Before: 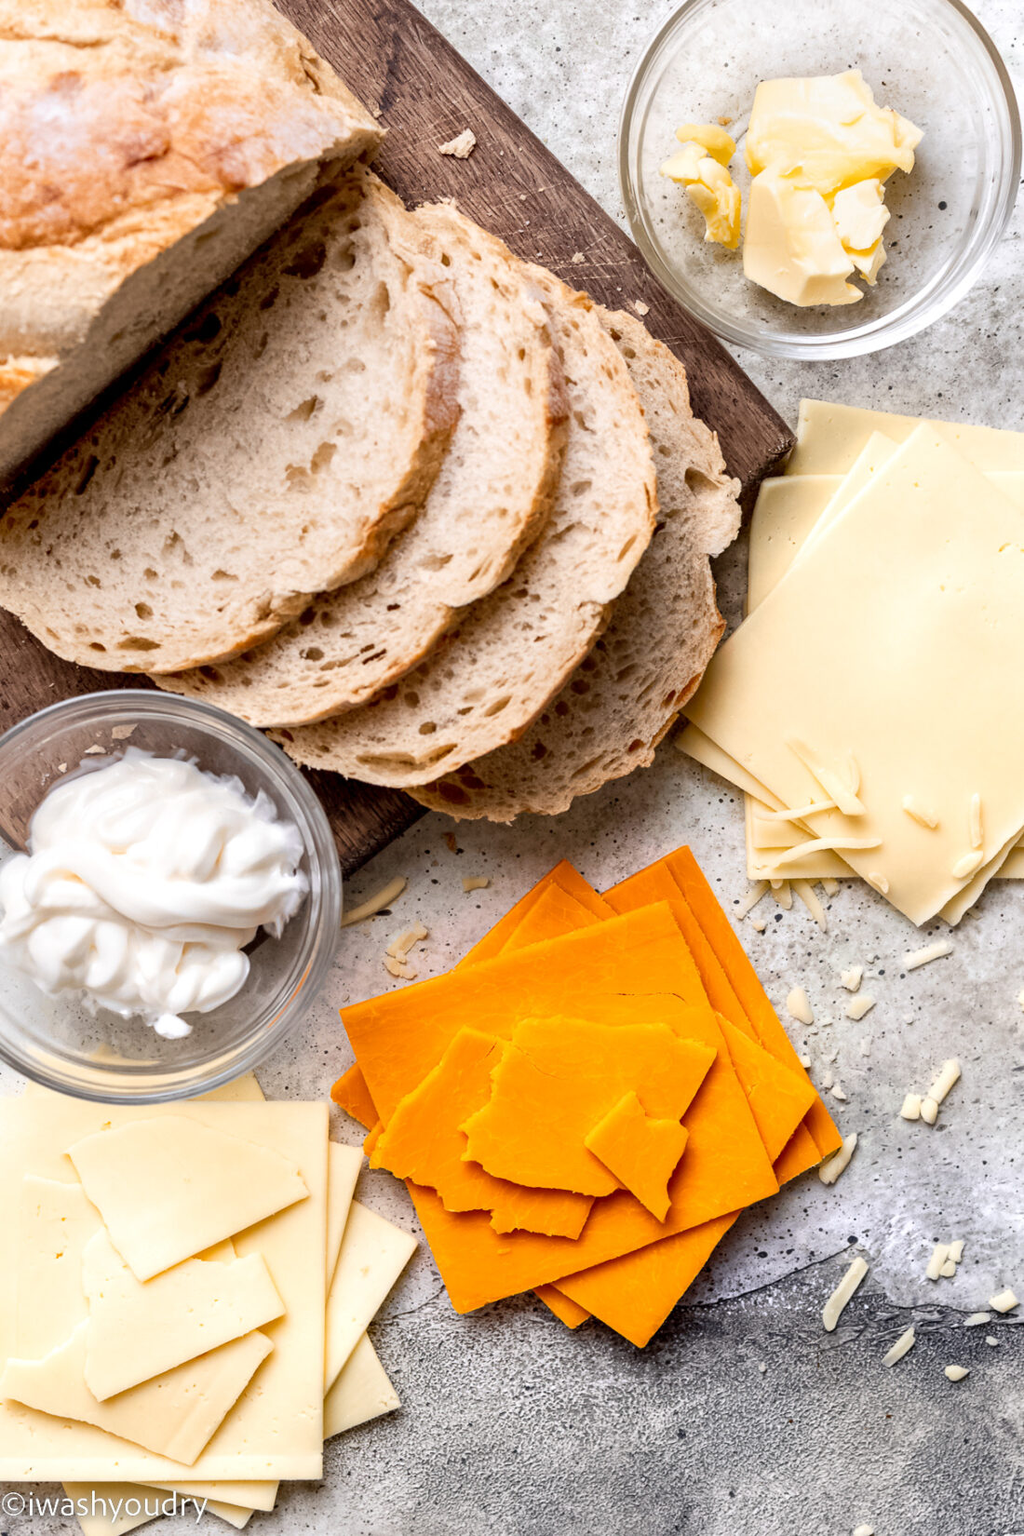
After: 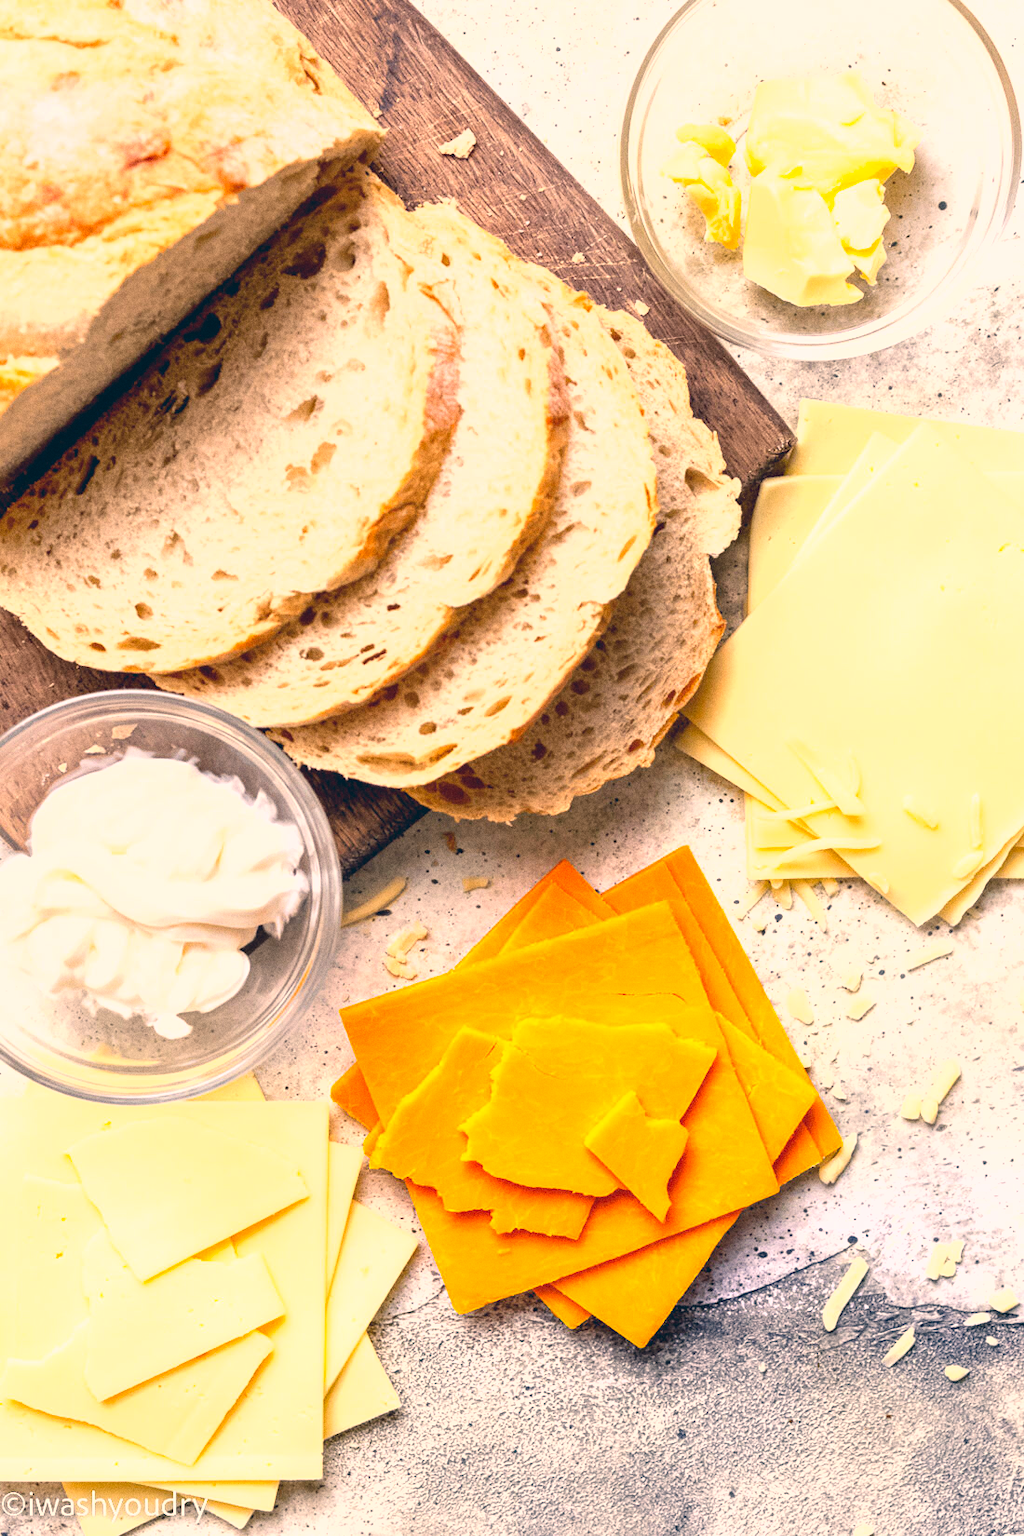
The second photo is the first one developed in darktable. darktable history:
fill light: on, module defaults
exposure: black level correction 0, exposure 0.953 EV, compensate exposure bias true, compensate highlight preservation false
color correction: highlights a* 10.32, highlights b* 14.66, shadows a* -9.59, shadows b* -15.02
contrast brightness saturation: contrast -0.1, brightness 0.05, saturation 0.08
white balance: red 1, blue 1
grain: on, module defaults
